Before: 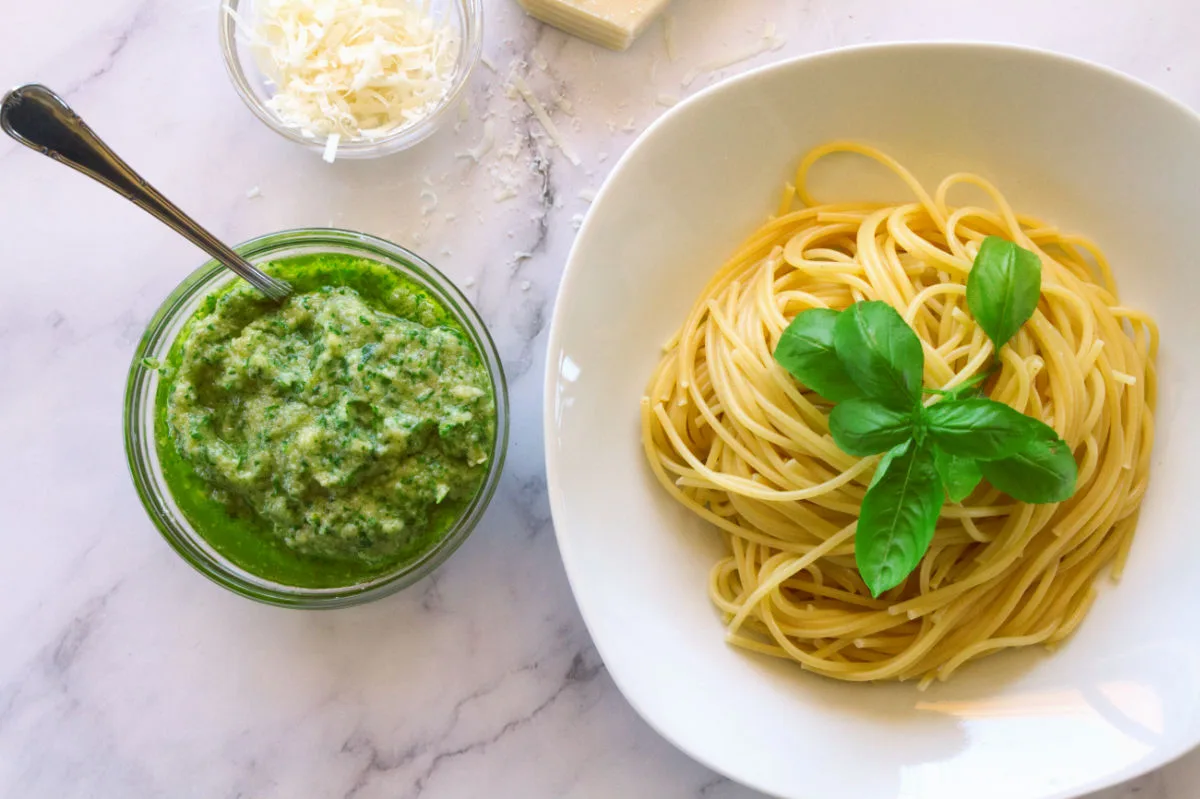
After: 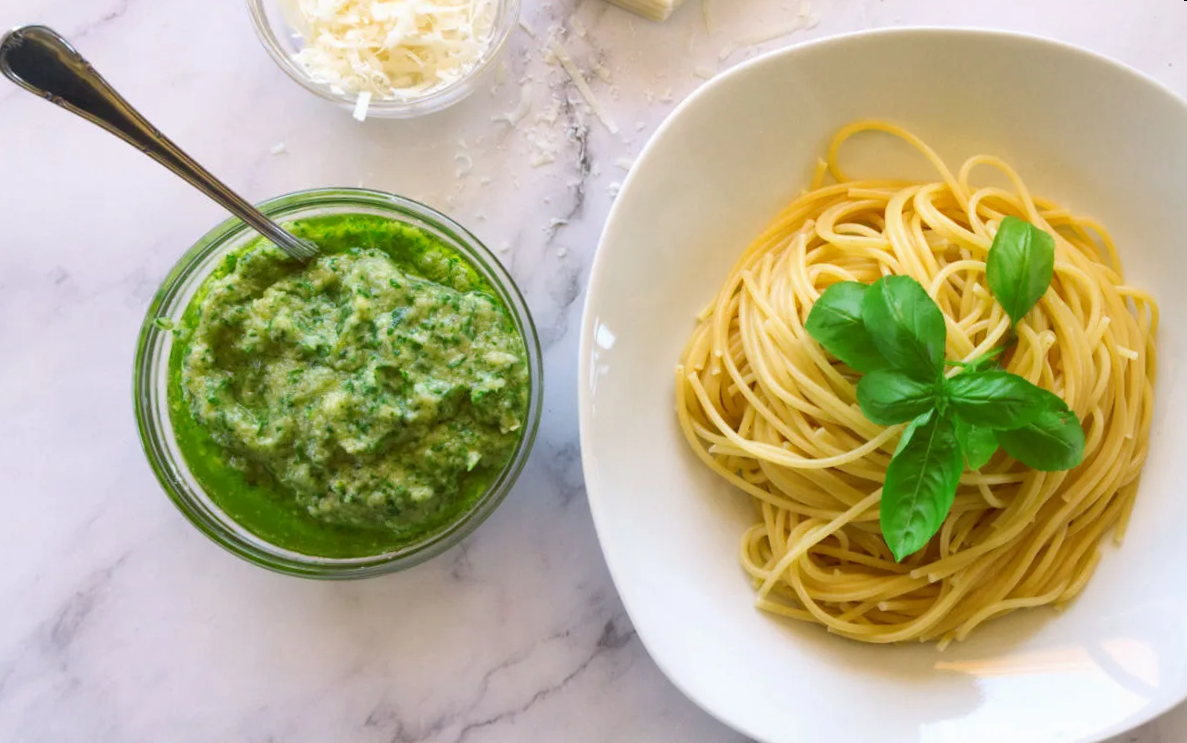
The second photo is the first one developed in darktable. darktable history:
rotate and perspective: rotation 0.679°, lens shift (horizontal) 0.136, crop left 0.009, crop right 0.991, crop top 0.078, crop bottom 0.95
